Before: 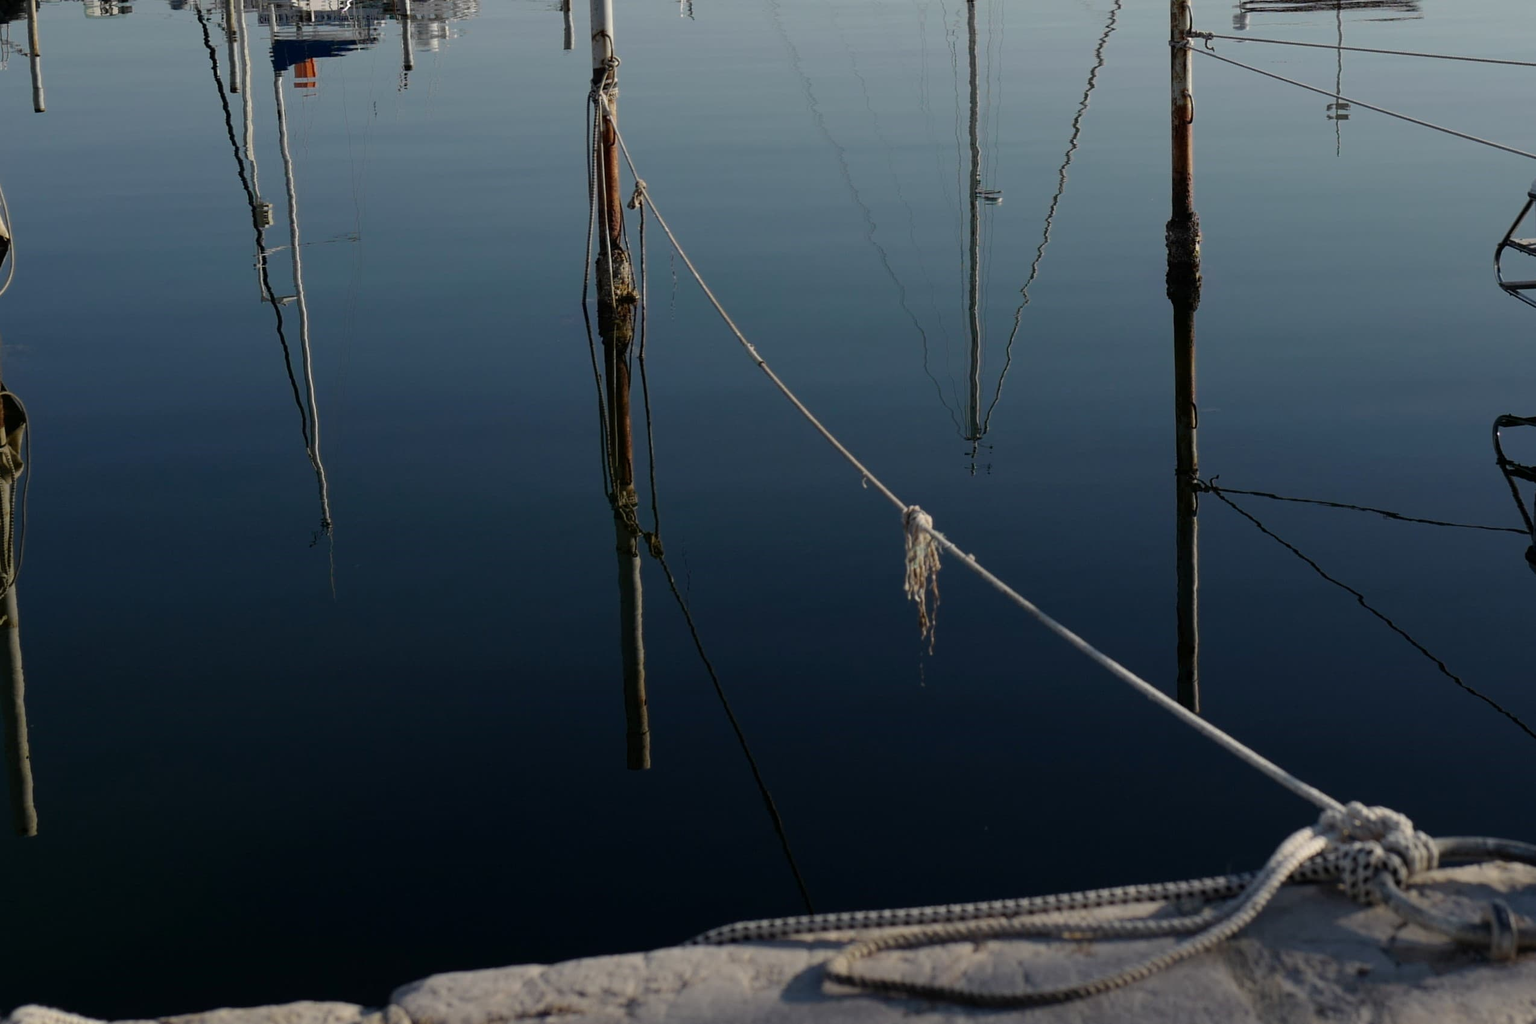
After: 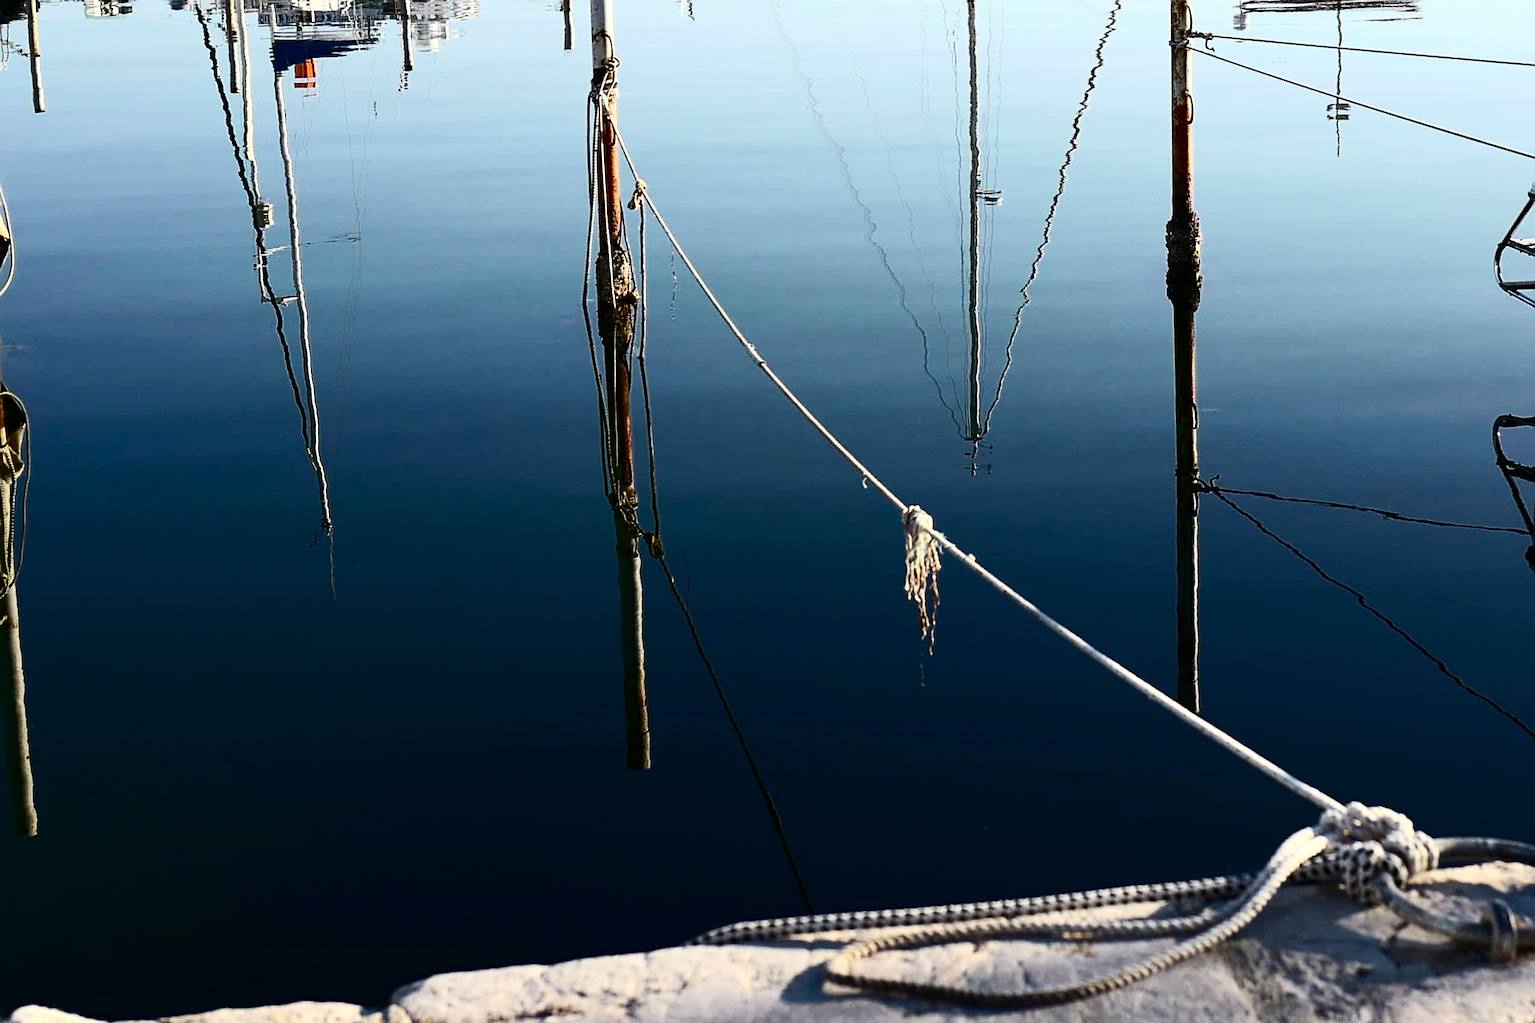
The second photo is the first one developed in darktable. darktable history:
contrast brightness saturation: contrast 0.4, brightness 0.05, saturation 0.25
sharpen: amount 0.75
exposure: exposure 1.061 EV, compensate highlight preservation false
